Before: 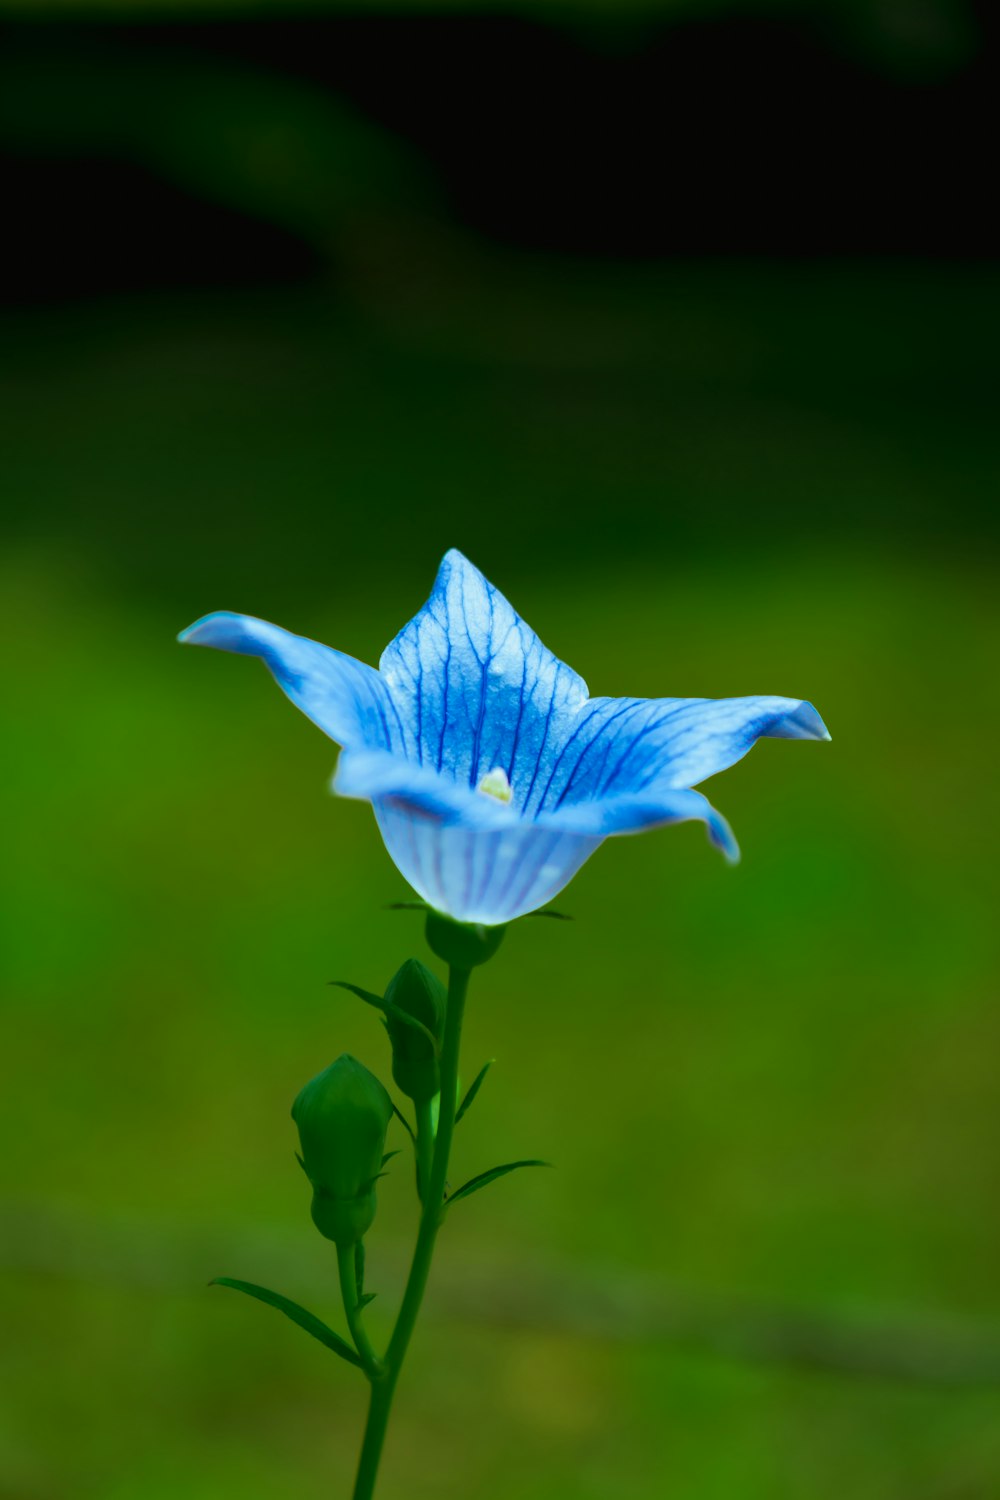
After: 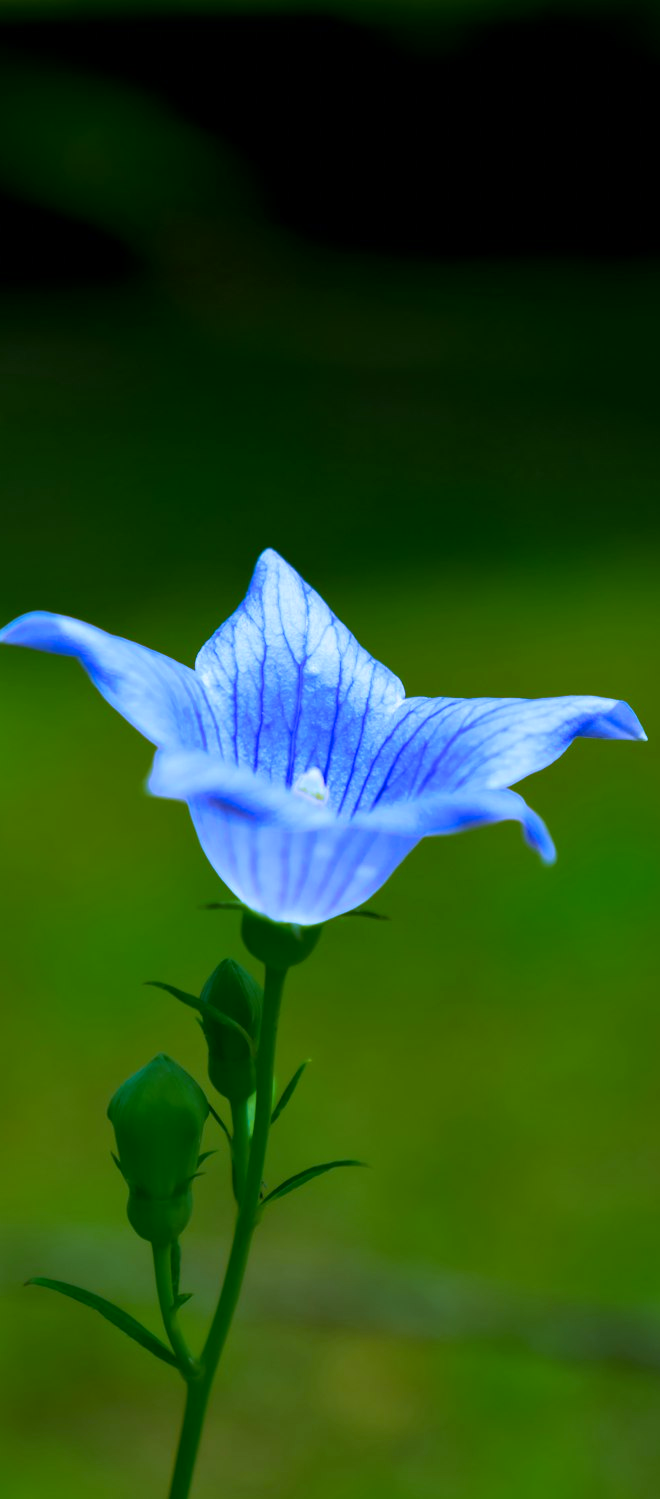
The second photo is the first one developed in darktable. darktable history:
exposure: black level correction 0.001, compensate highlight preservation false
crop and rotate: left 18.442%, right 15.508%
velvia: on, module defaults
white balance: red 0.98, blue 1.61
